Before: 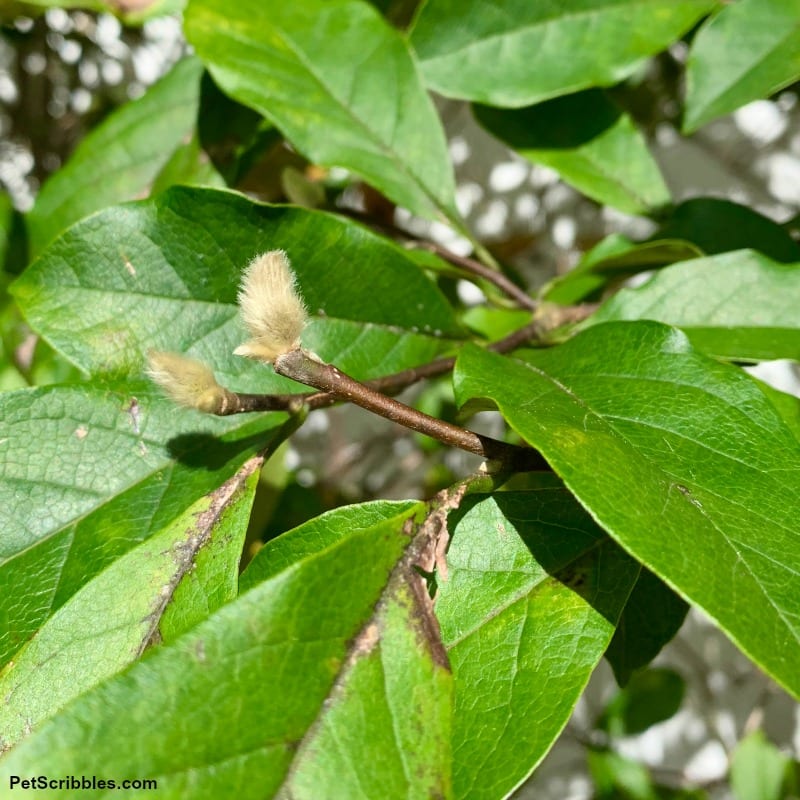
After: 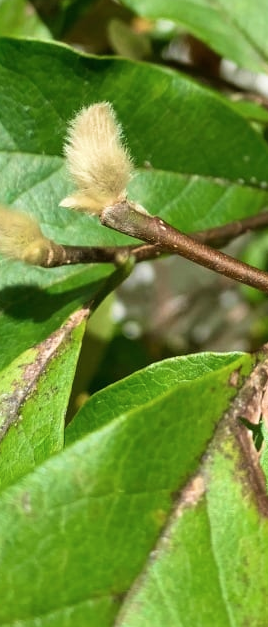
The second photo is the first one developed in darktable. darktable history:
crop and rotate: left 21.77%, top 18.528%, right 44.676%, bottom 2.997%
contrast brightness saturation: saturation -0.05
velvia: on, module defaults
